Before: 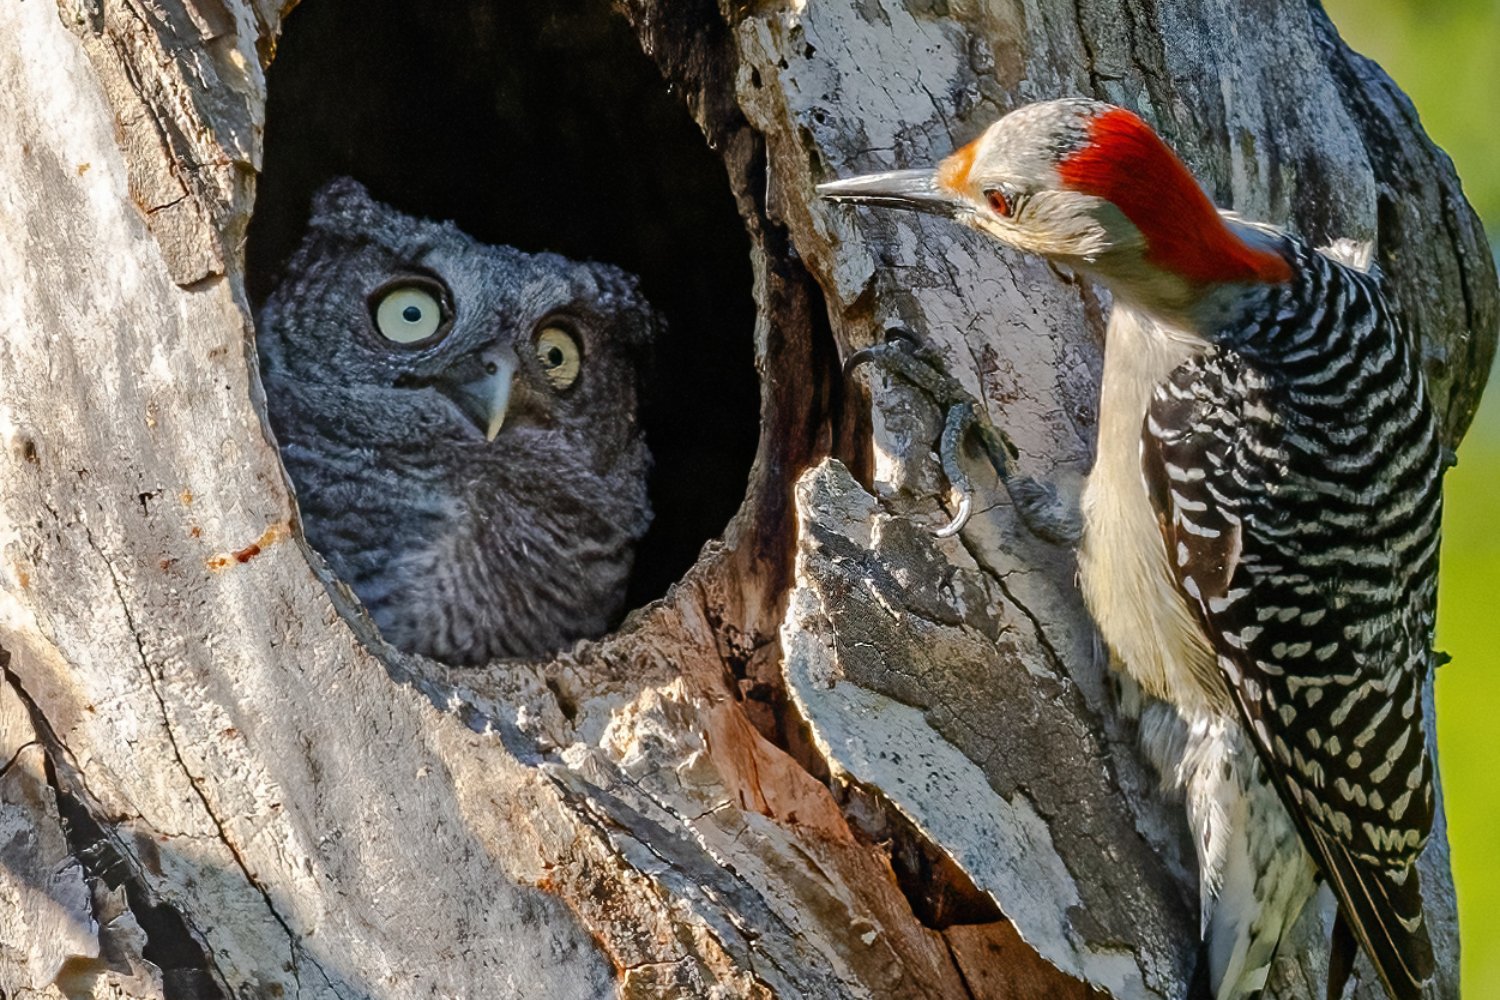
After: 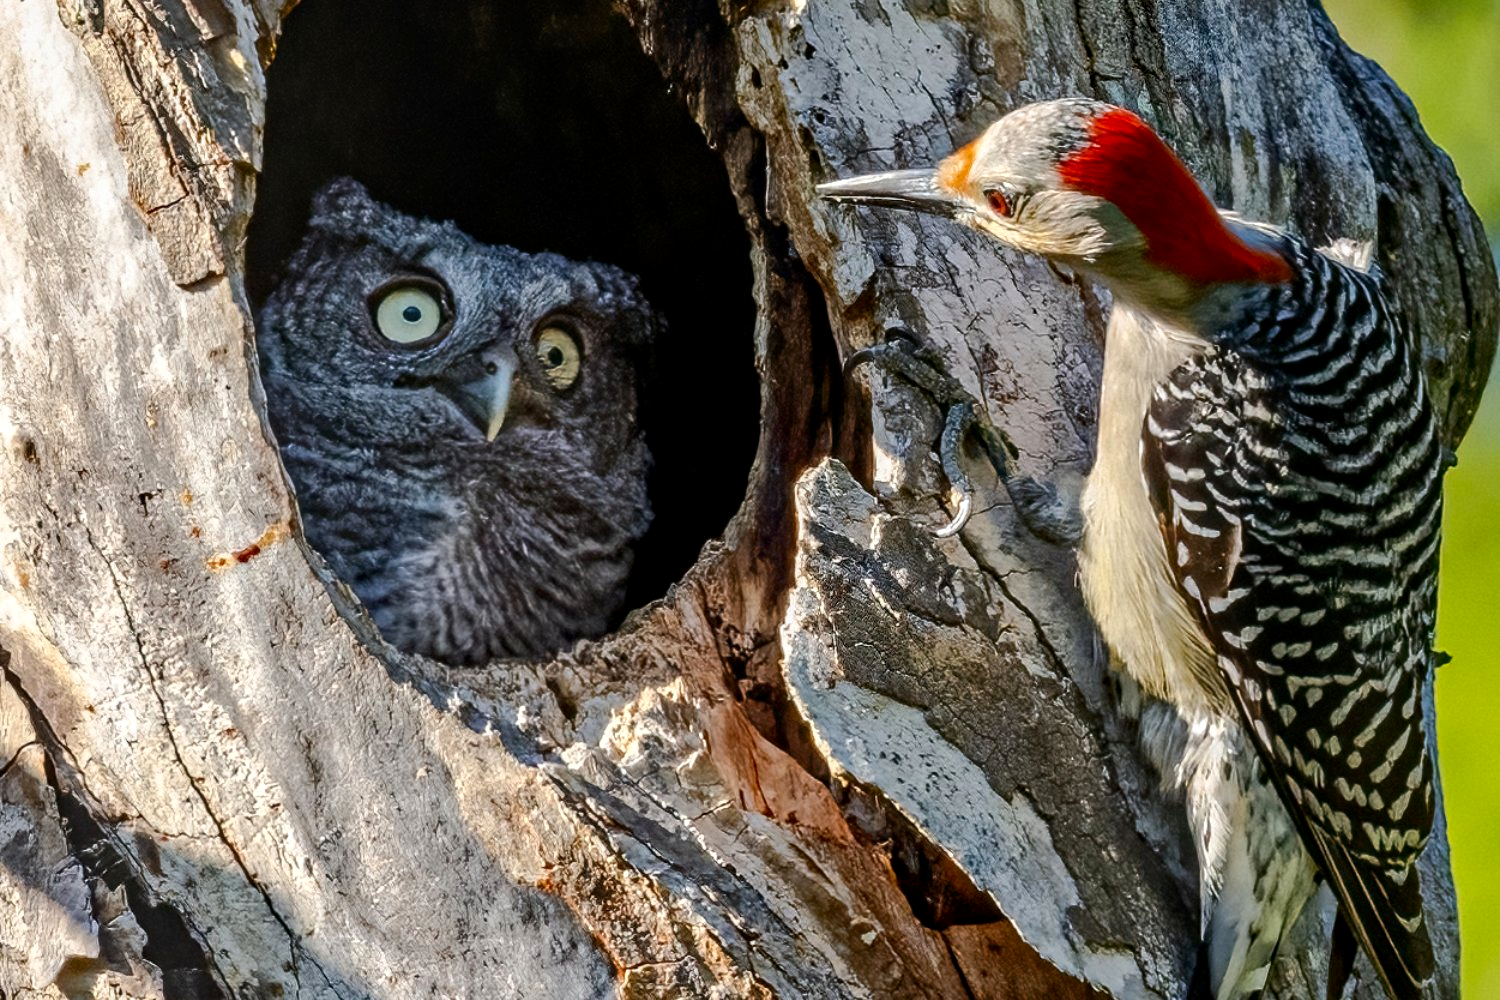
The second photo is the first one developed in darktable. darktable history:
local contrast: on, module defaults
contrast brightness saturation: contrast 0.146, brightness -0.007, saturation 0.101
